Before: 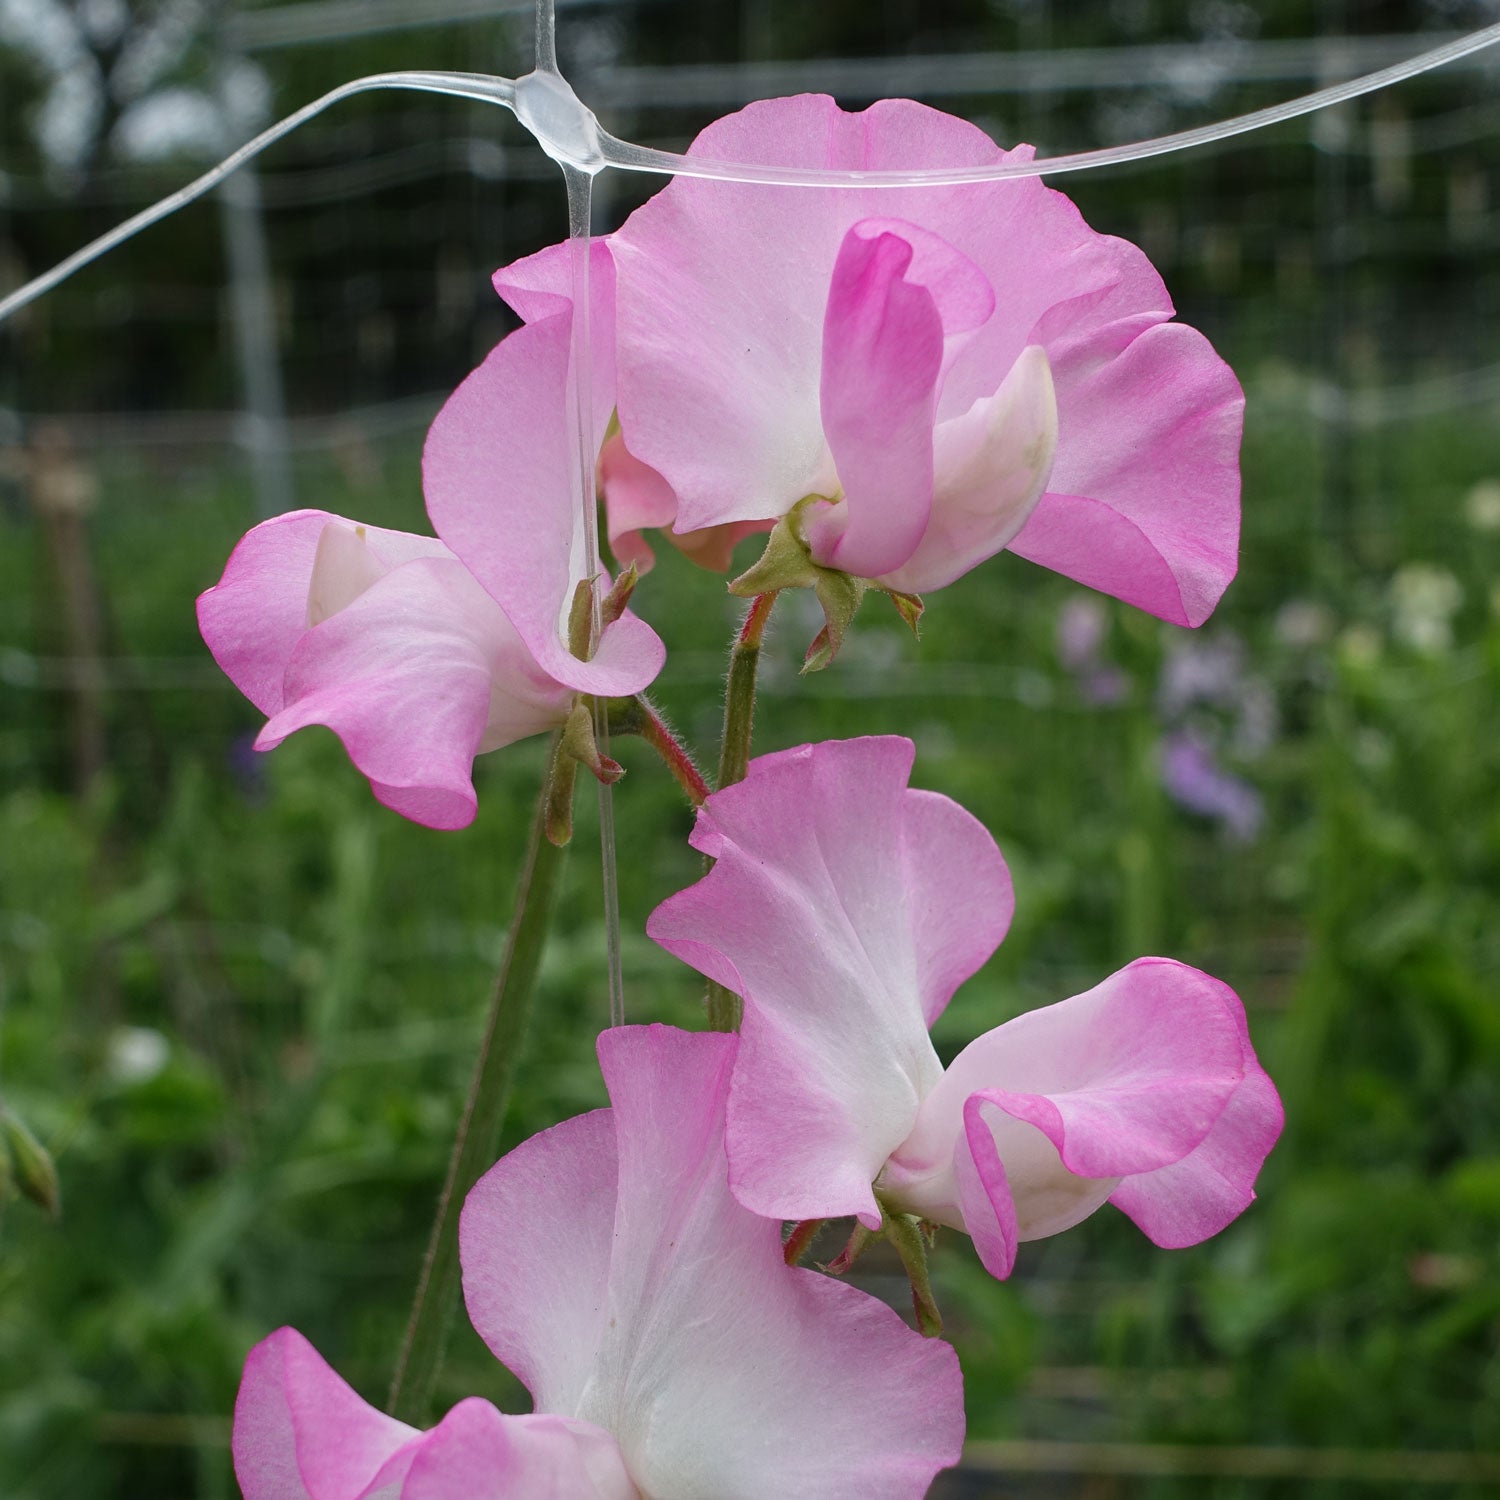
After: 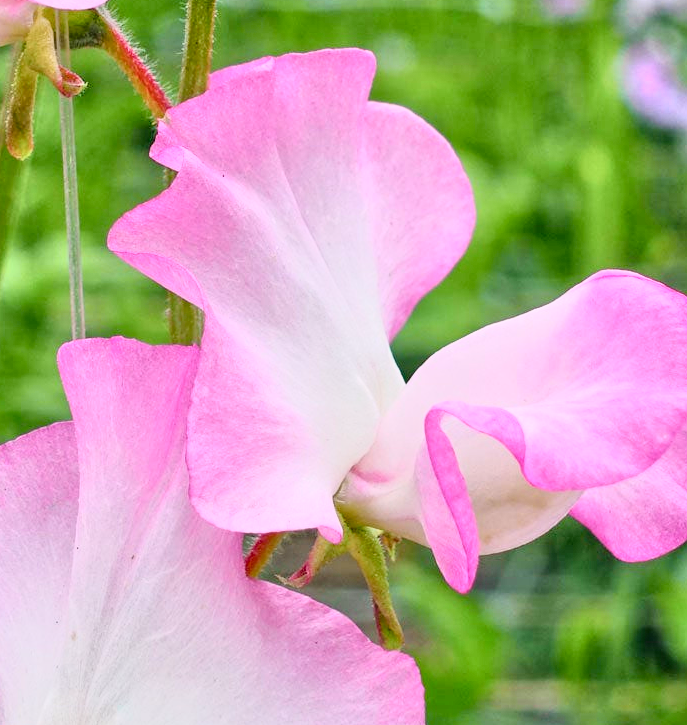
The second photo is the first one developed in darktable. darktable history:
tone curve: curves: ch0 [(0, 0) (0.187, 0.12) (0.392, 0.438) (0.704, 0.86) (0.858, 0.938) (1, 0.981)]; ch1 [(0, 0) (0.402, 0.36) (0.476, 0.456) (0.498, 0.501) (0.518, 0.521) (0.58, 0.598) (0.619, 0.663) (0.692, 0.744) (1, 1)]; ch2 [(0, 0) (0.427, 0.417) (0.483, 0.481) (0.503, 0.503) (0.526, 0.53) (0.563, 0.585) (0.626, 0.703) (0.699, 0.753) (0.997, 0.858)], color space Lab, independent channels
crop: left 35.976%, top 45.819%, right 18.162%, bottom 5.807%
tone equalizer: -7 EV 0.15 EV, -6 EV 0.6 EV, -5 EV 1.15 EV, -4 EV 1.33 EV, -3 EV 1.15 EV, -2 EV 0.6 EV, -1 EV 0.15 EV, mask exposure compensation -0.5 EV
